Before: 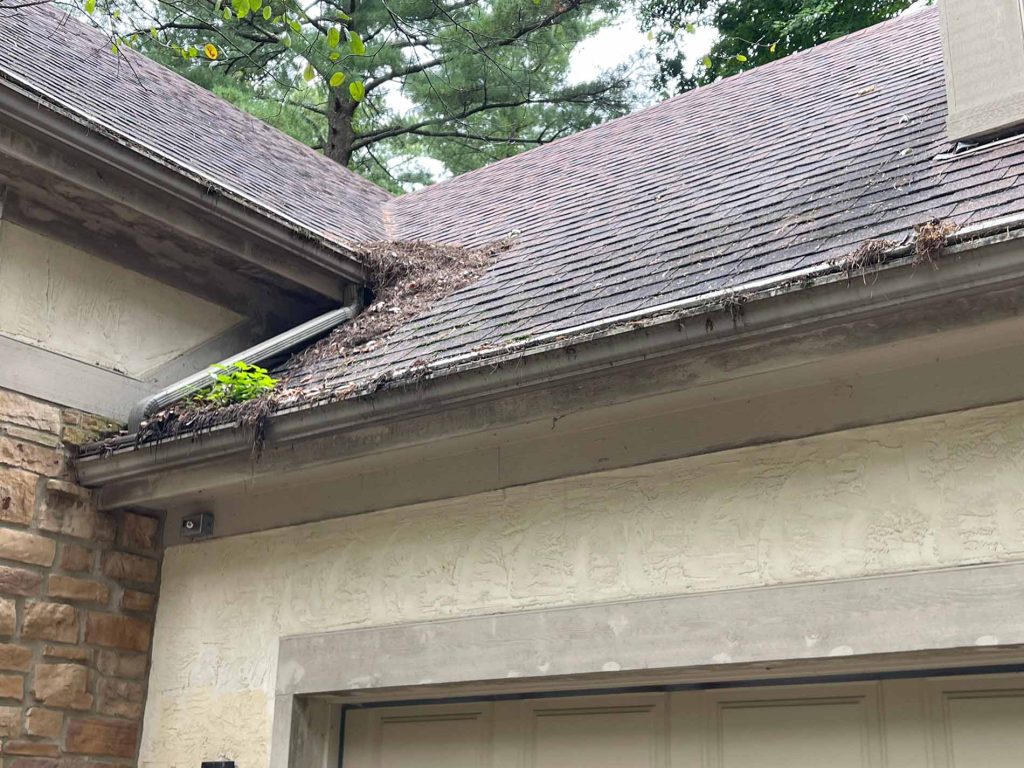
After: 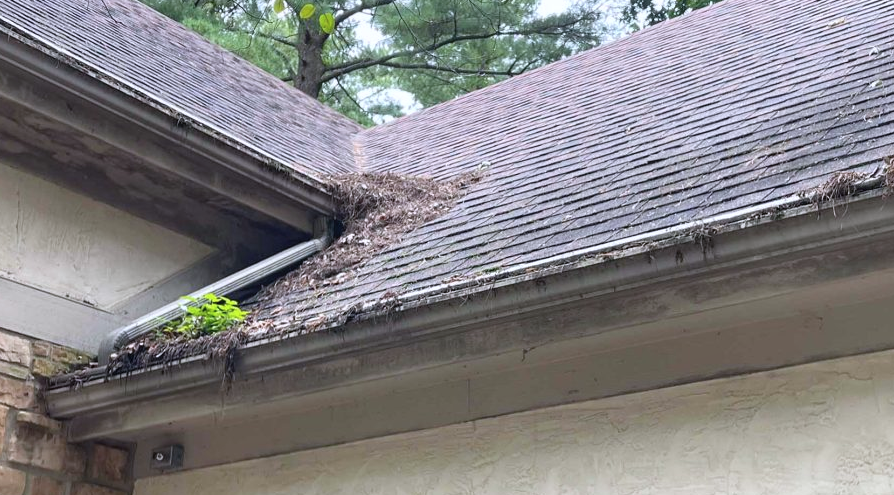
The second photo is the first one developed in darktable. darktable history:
crop: left 3.015%, top 8.969%, right 9.647%, bottom 26.457%
color calibration: illuminant as shot in camera, x 0.358, y 0.373, temperature 4628.91 K
bloom: size 15%, threshold 97%, strength 7%
